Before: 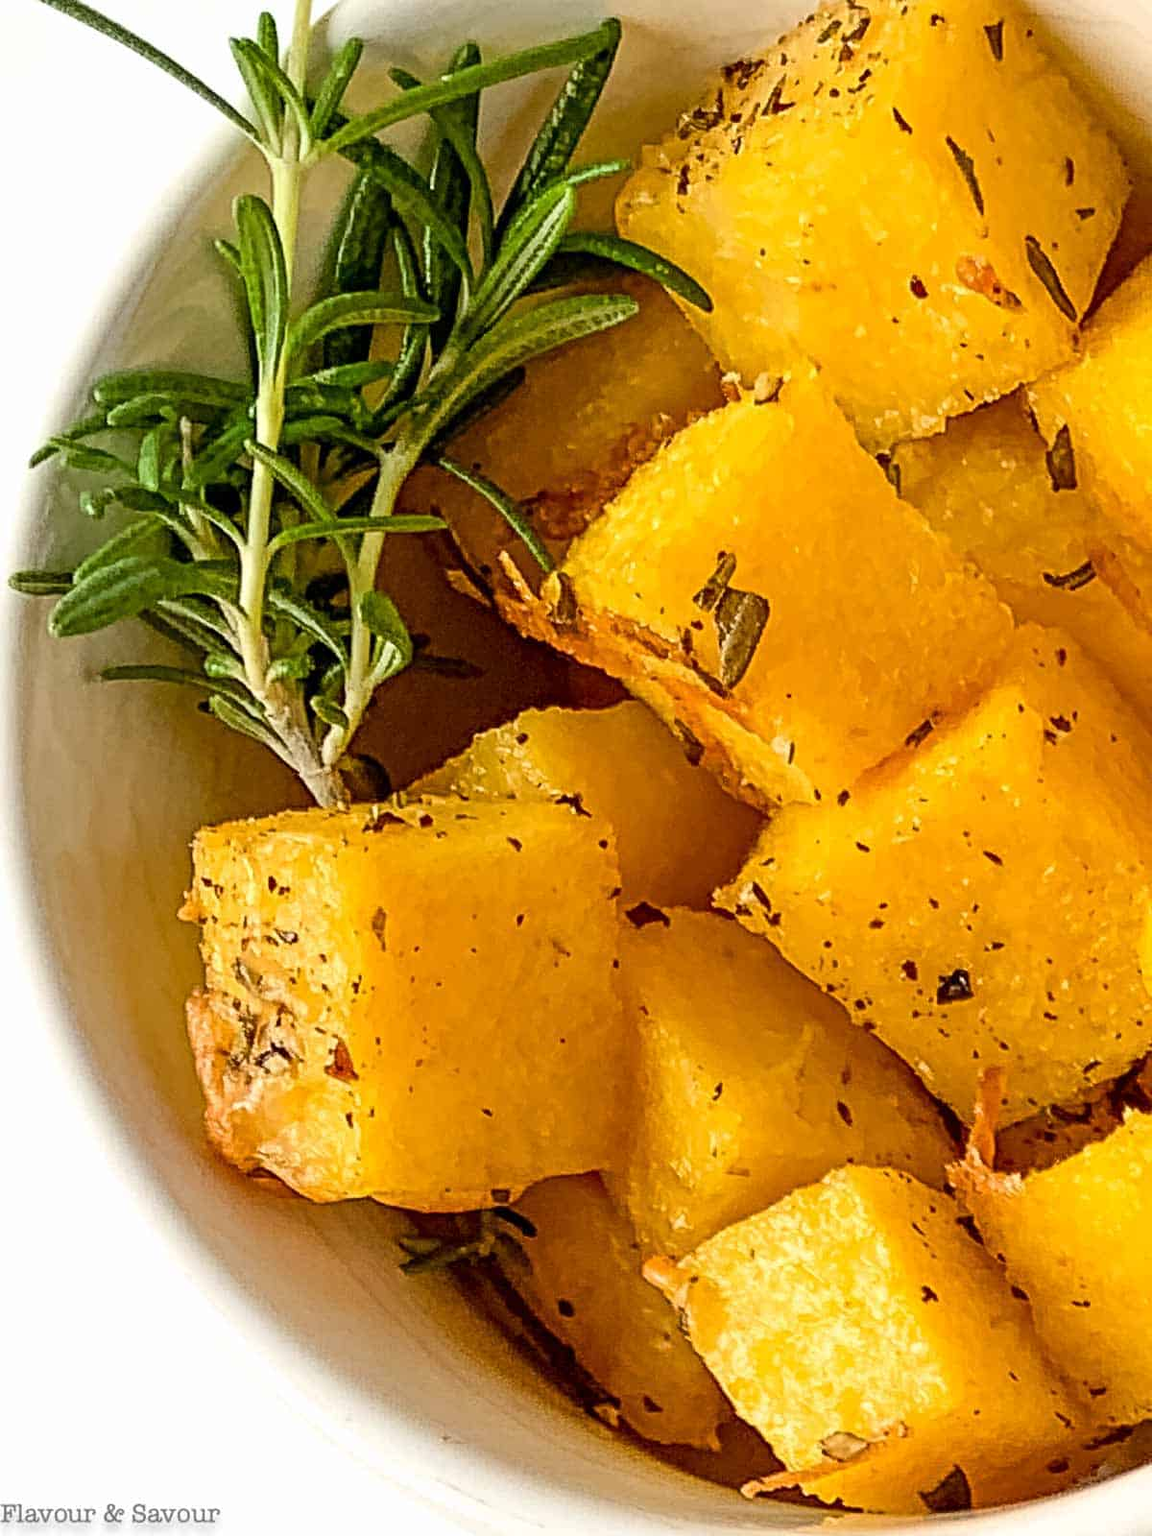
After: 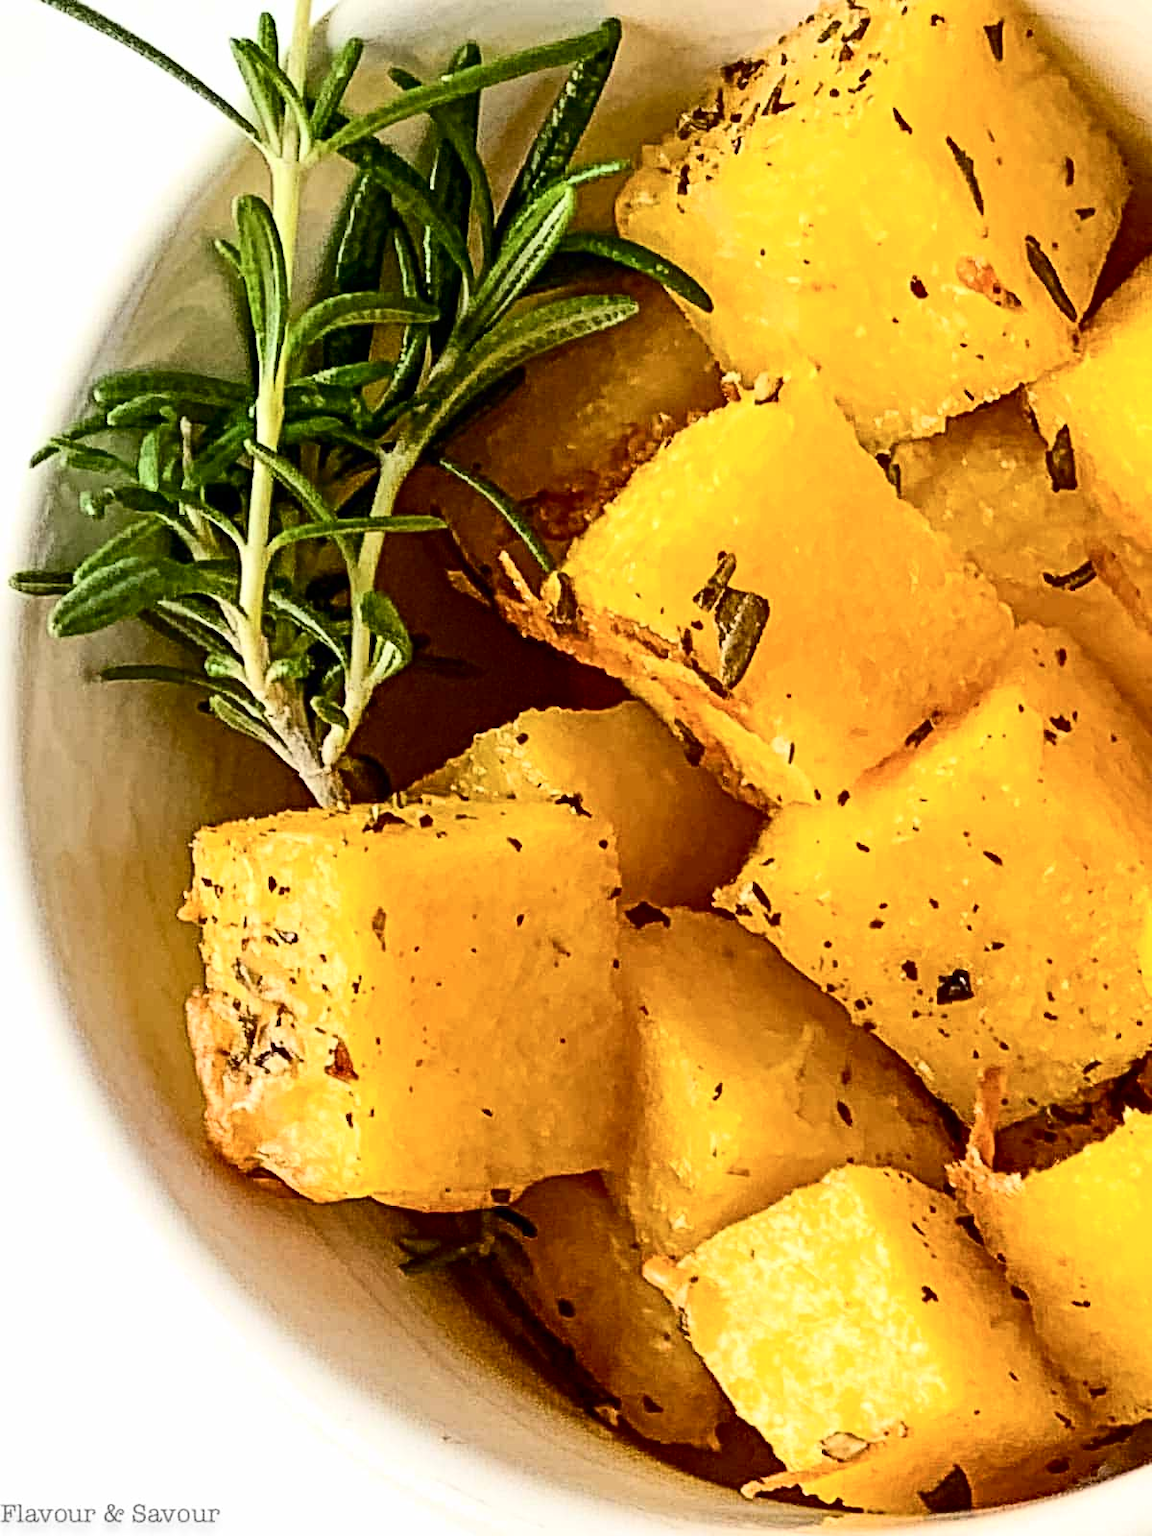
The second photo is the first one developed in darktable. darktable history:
contrast brightness saturation: contrast 0.291
